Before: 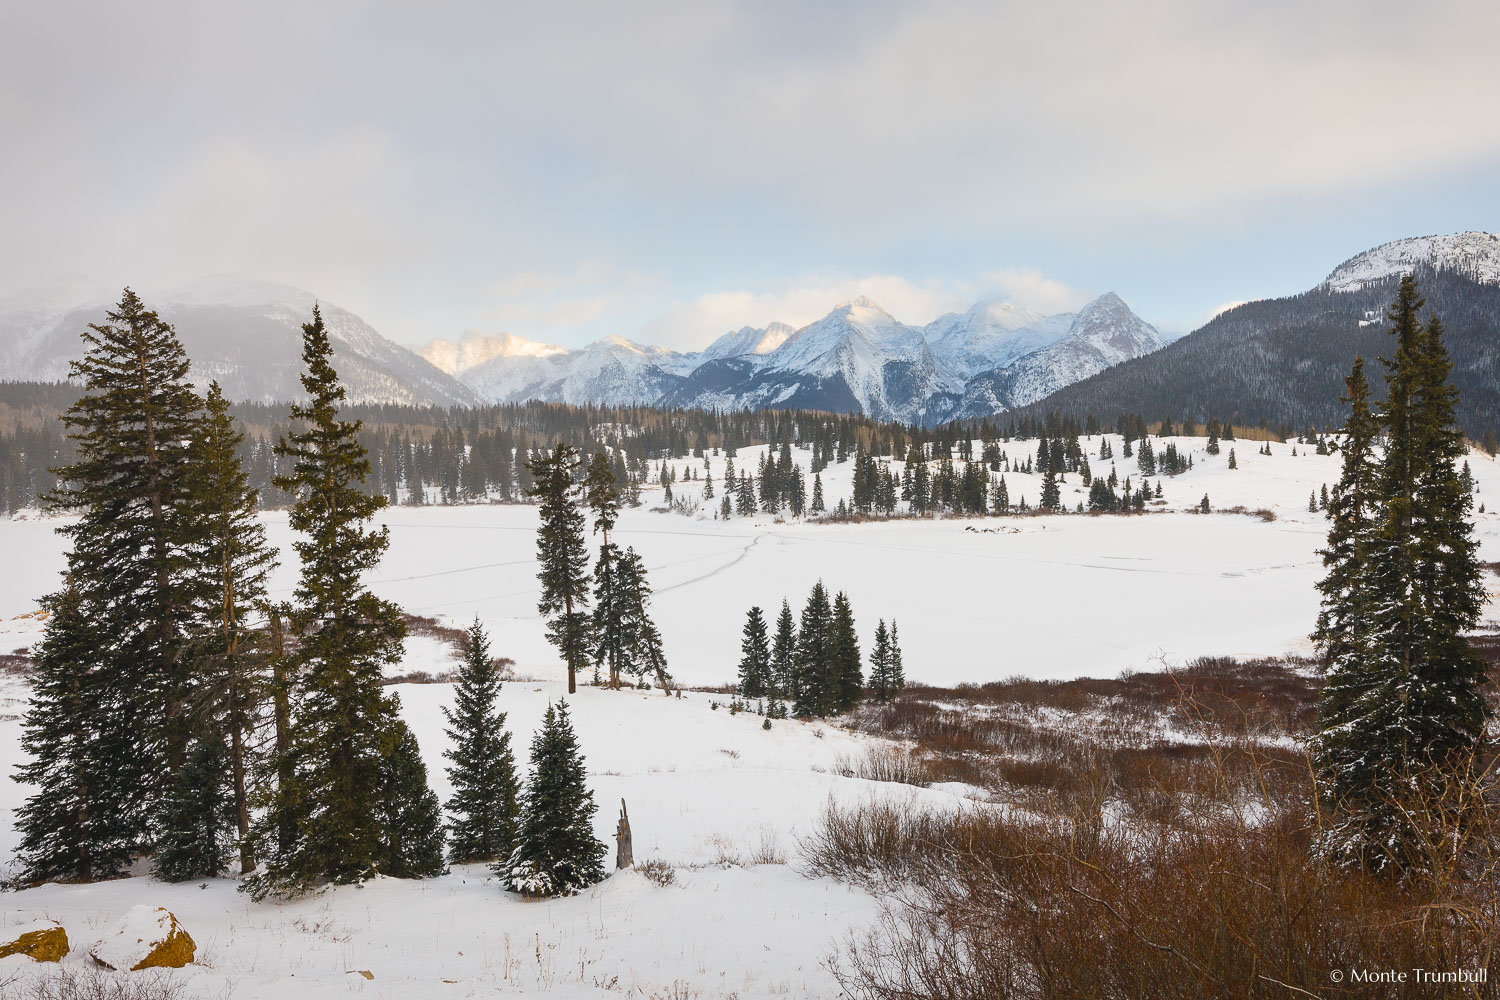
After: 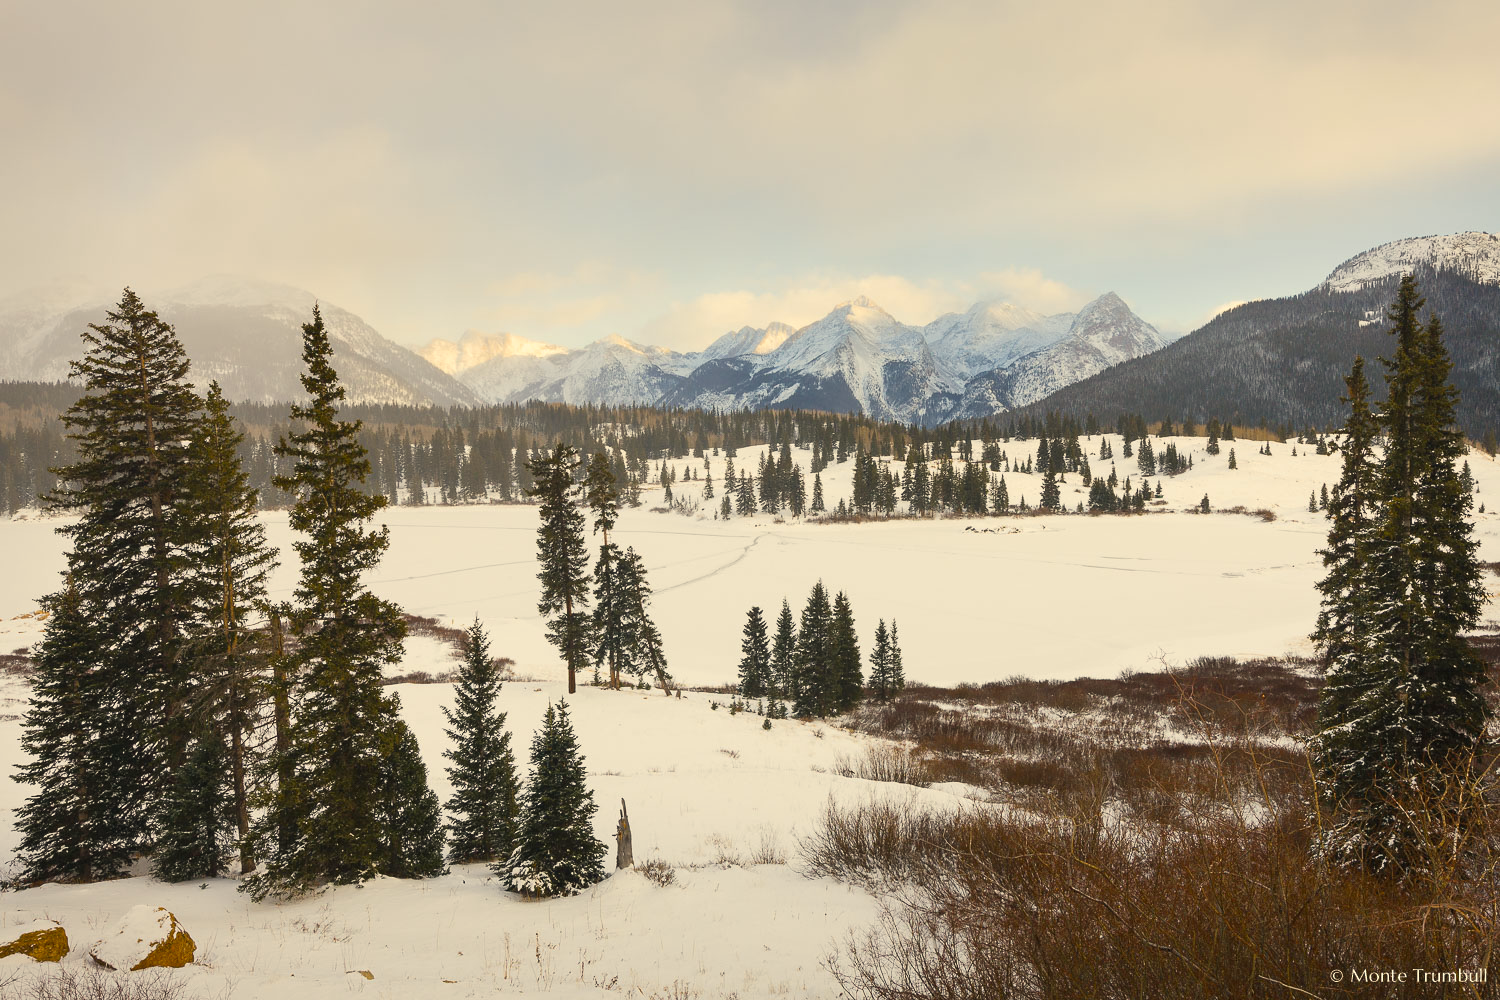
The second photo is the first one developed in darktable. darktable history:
color correction: highlights a* 1.26, highlights b* 17.9
